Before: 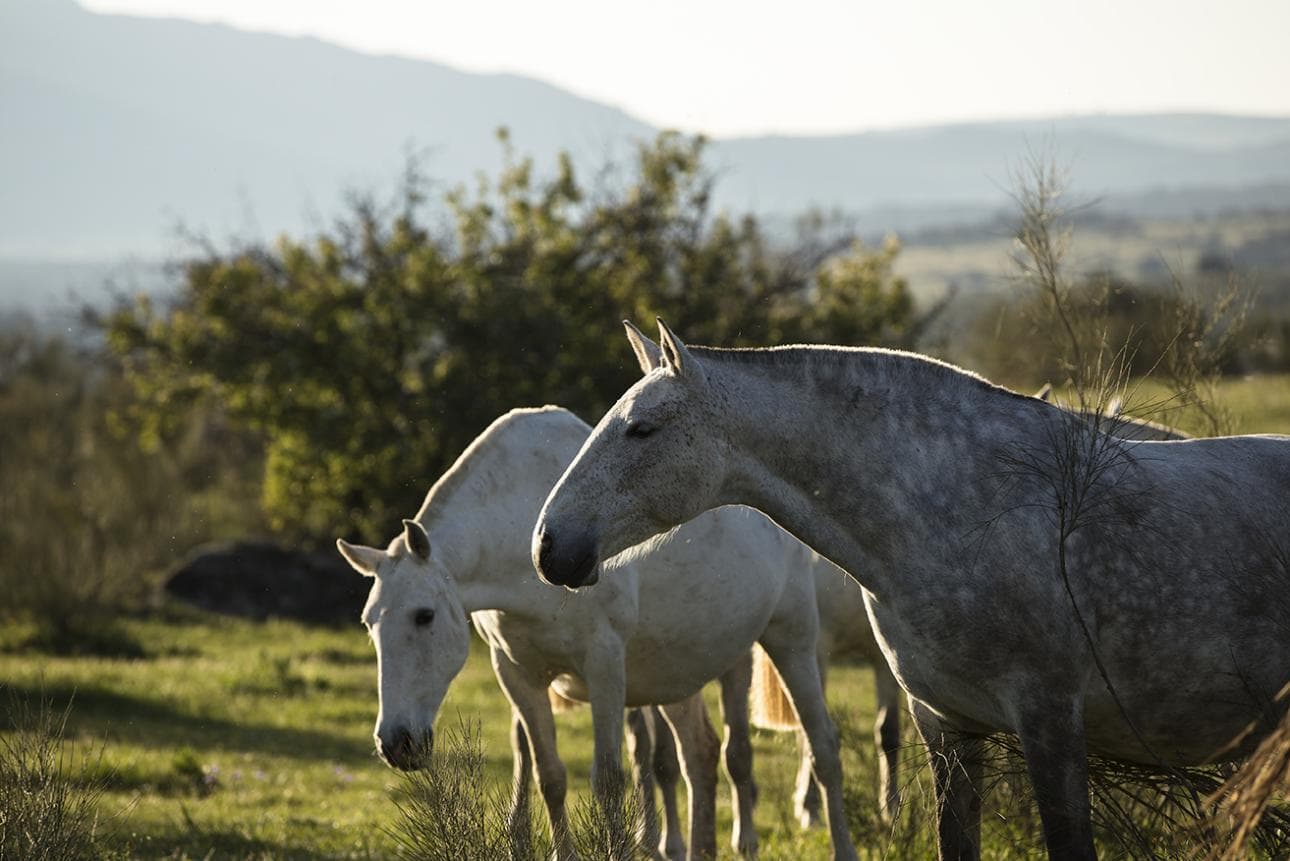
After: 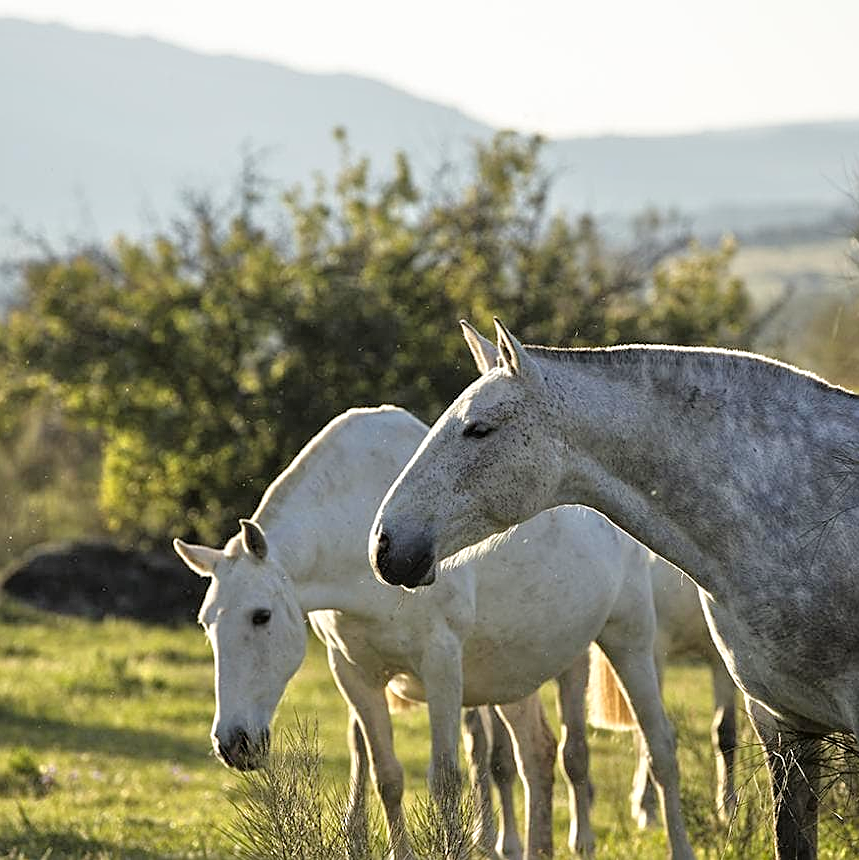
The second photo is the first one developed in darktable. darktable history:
sharpen: on, module defaults
tone equalizer: -7 EV 0.15 EV, -6 EV 0.6 EV, -5 EV 1.15 EV, -4 EV 1.33 EV, -3 EV 1.15 EV, -2 EV 0.6 EV, -1 EV 0.15 EV, mask exposure compensation -0.5 EV
crop and rotate: left 12.648%, right 20.685%
